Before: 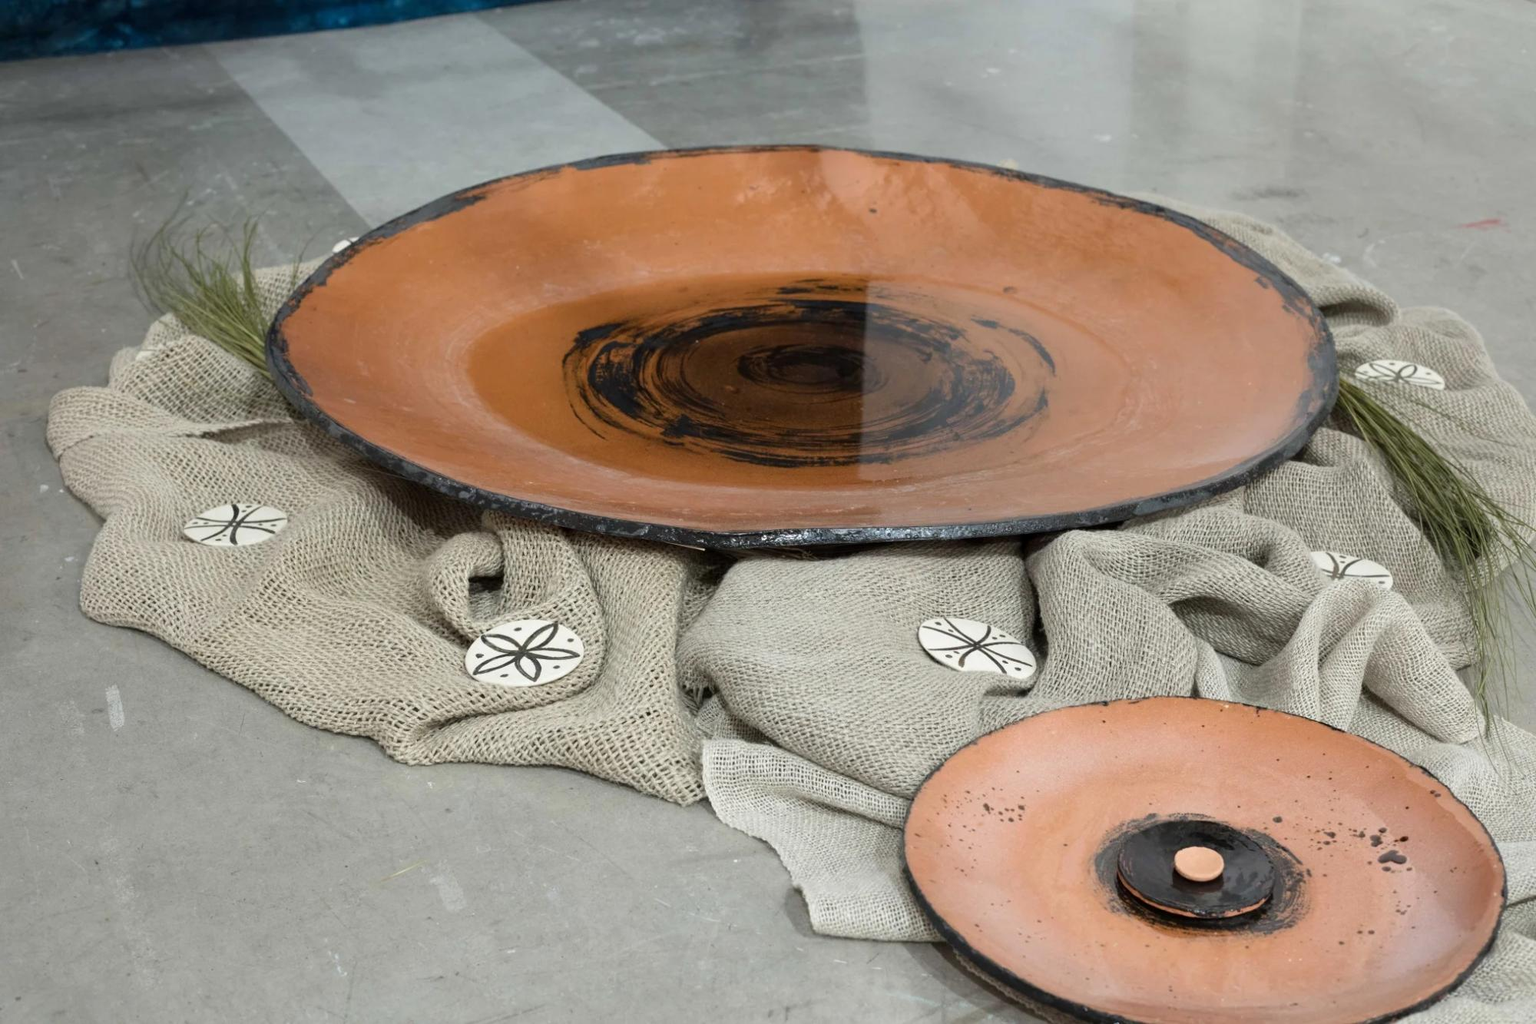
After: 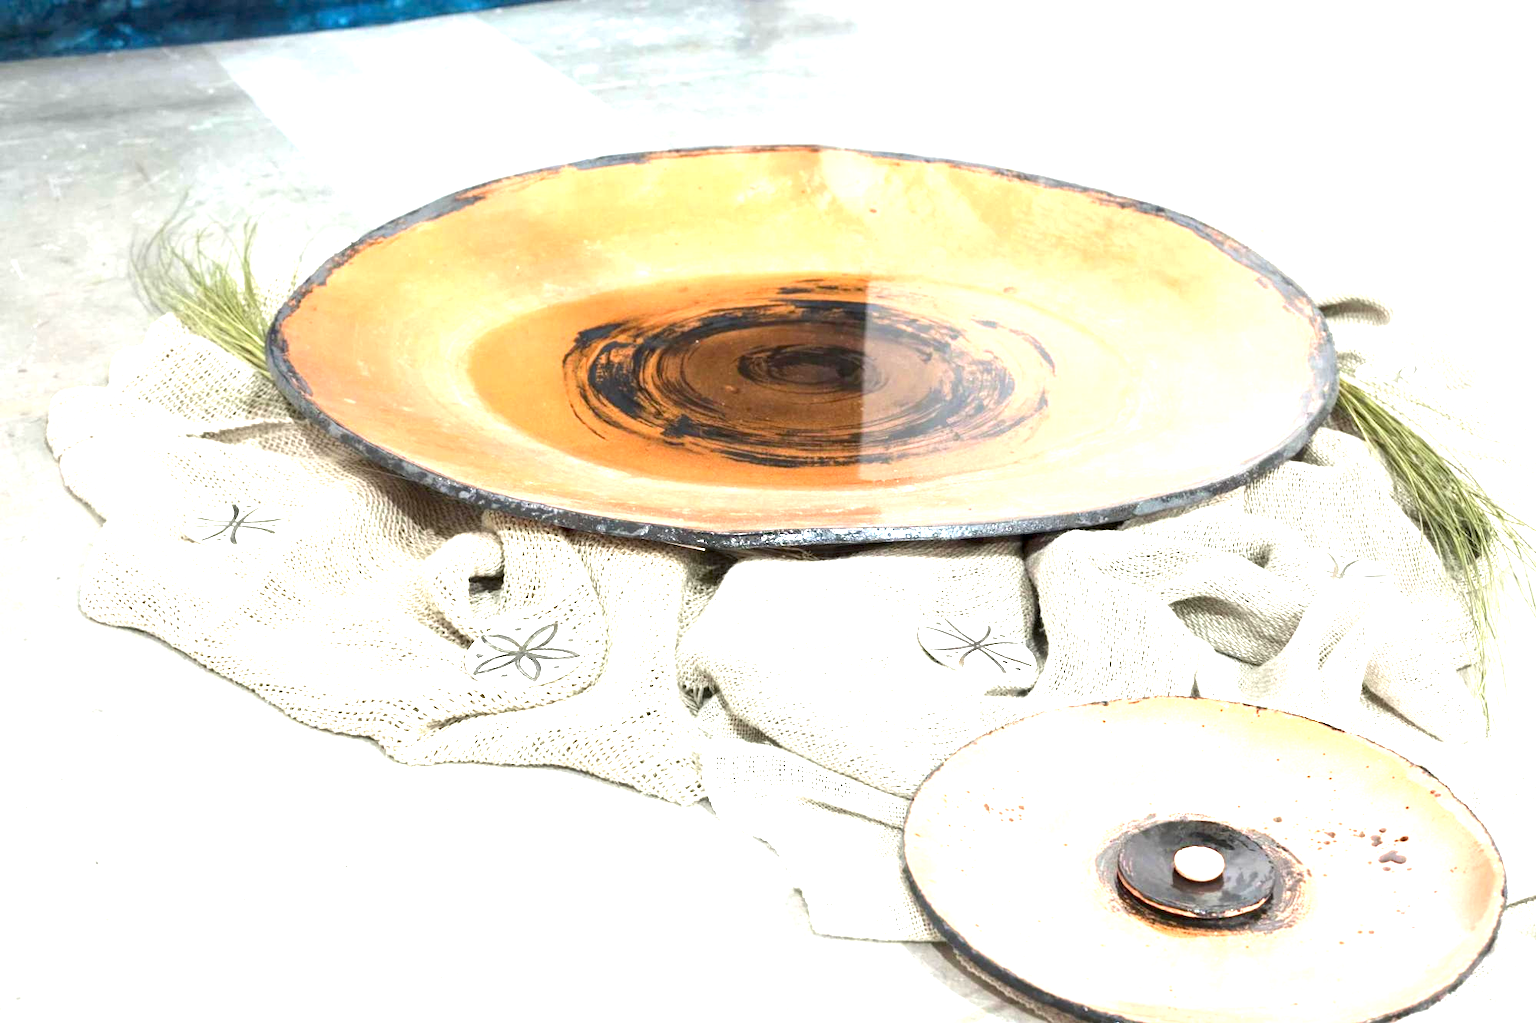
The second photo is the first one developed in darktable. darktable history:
exposure: exposure 2.261 EV, compensate highlight preservation false
